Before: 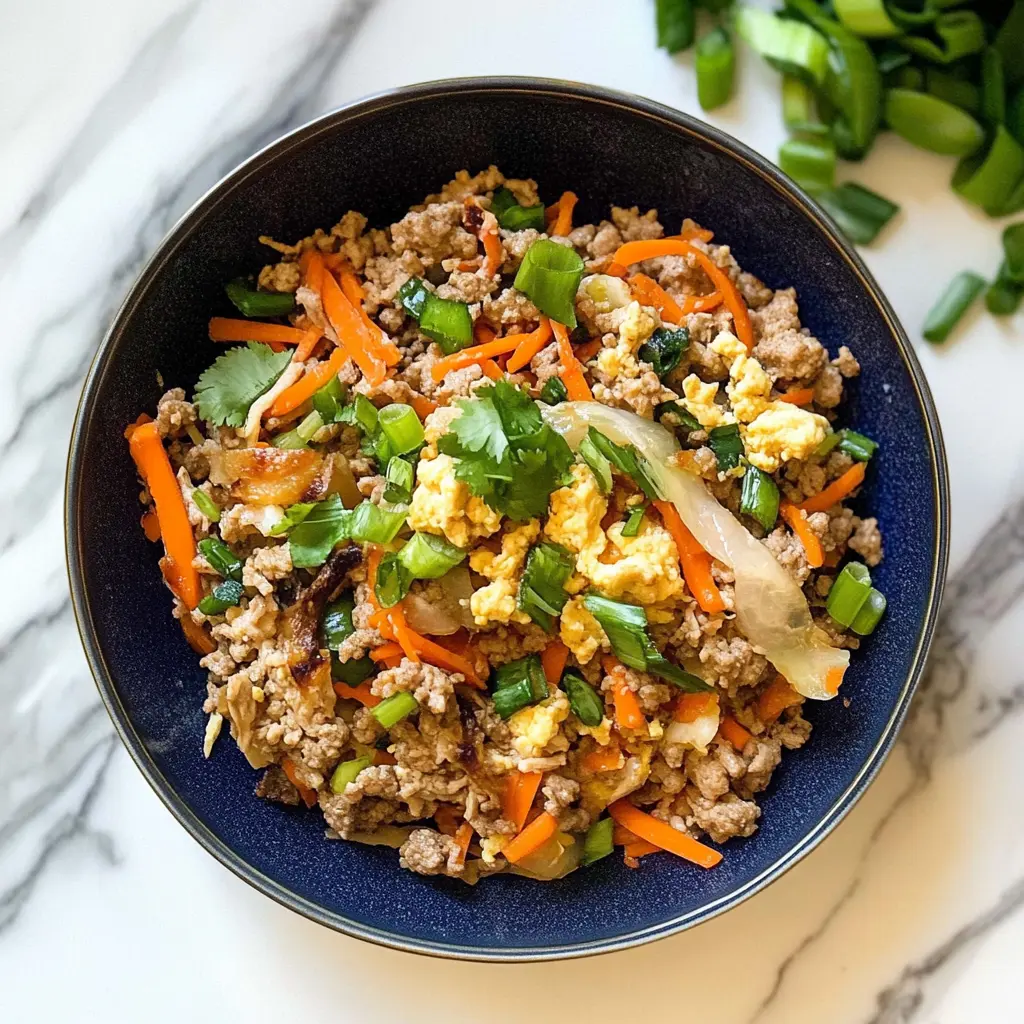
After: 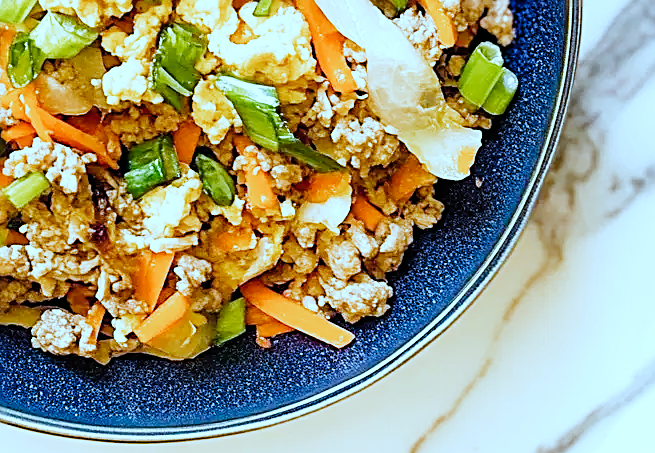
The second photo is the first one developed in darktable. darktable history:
sharpen: radius 2.53, amount 0.628
exposure: exposure 1.154 EV, compensate highlight preservation false
filmic rgb: black relative exposure -7.99 EV, white relative exposure 3.86 EV, threshold 3.03 EV, hardness 4.31, preserve chrominance no, color science v4 (2020), type of noise poissonian, enable highlight reconstruction true
crop and rotate: left 35.993%, top 50.815%, bottom 4.851%
color balance rgb: perceptual saturation grading › global saturation 25.747%, global vibrance 14.294%
color correction: highlights a* -9.87, highlights b* -21.29
